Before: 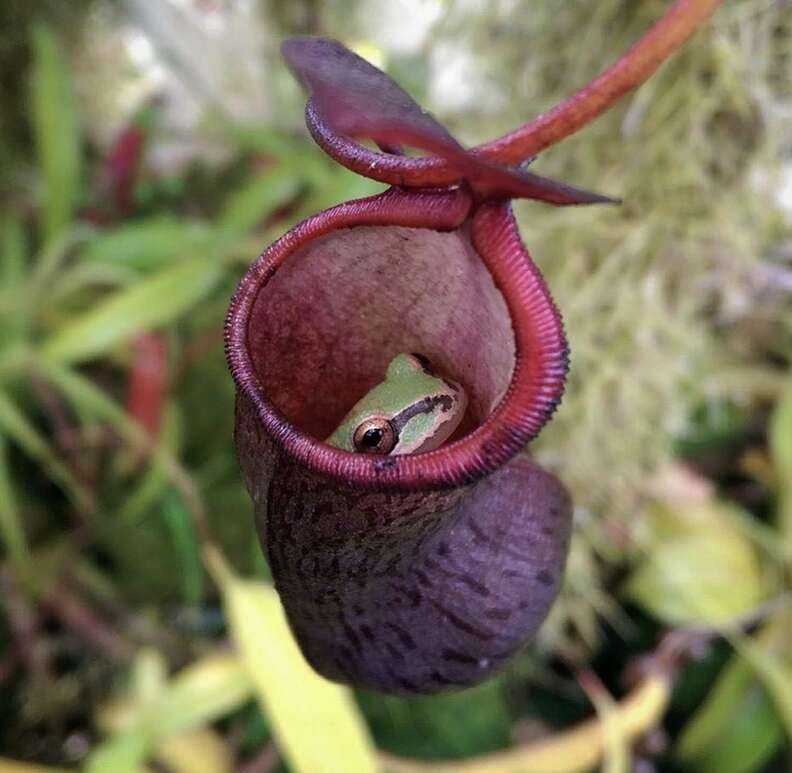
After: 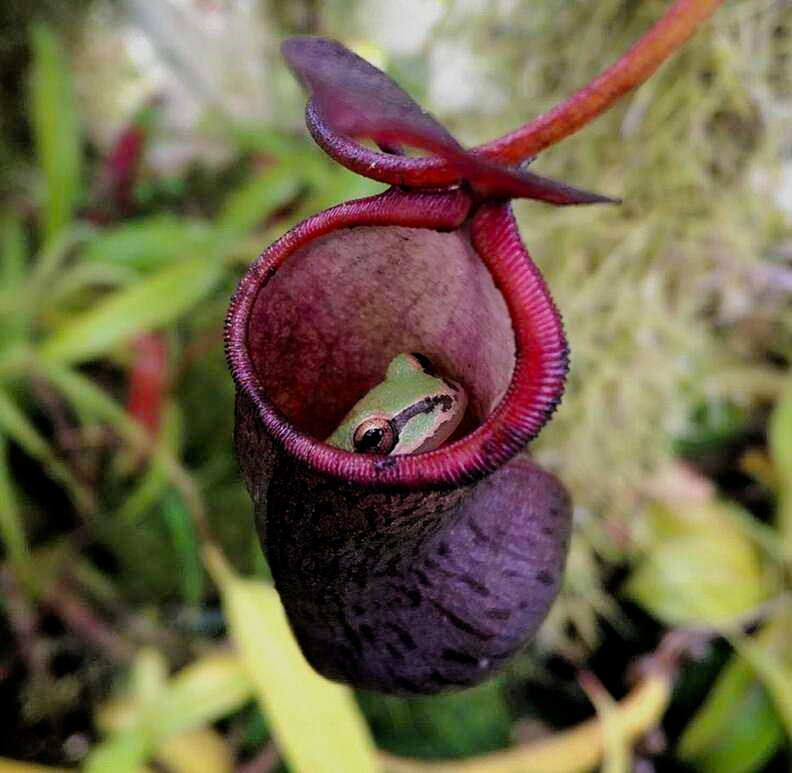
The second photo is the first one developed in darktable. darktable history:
filmic rgb: black relative exposure -7.71 EV, white relative exposure 4.39 EV, target black luminance 0%, hardness 3.75, latitude 50.67%, contrast 1.072, highlights saturation mix 9.1%, shadows ↔ highlights balance -0.248%, color science v5 (2021), contrast in shadows safe, contrast in highlights safe
